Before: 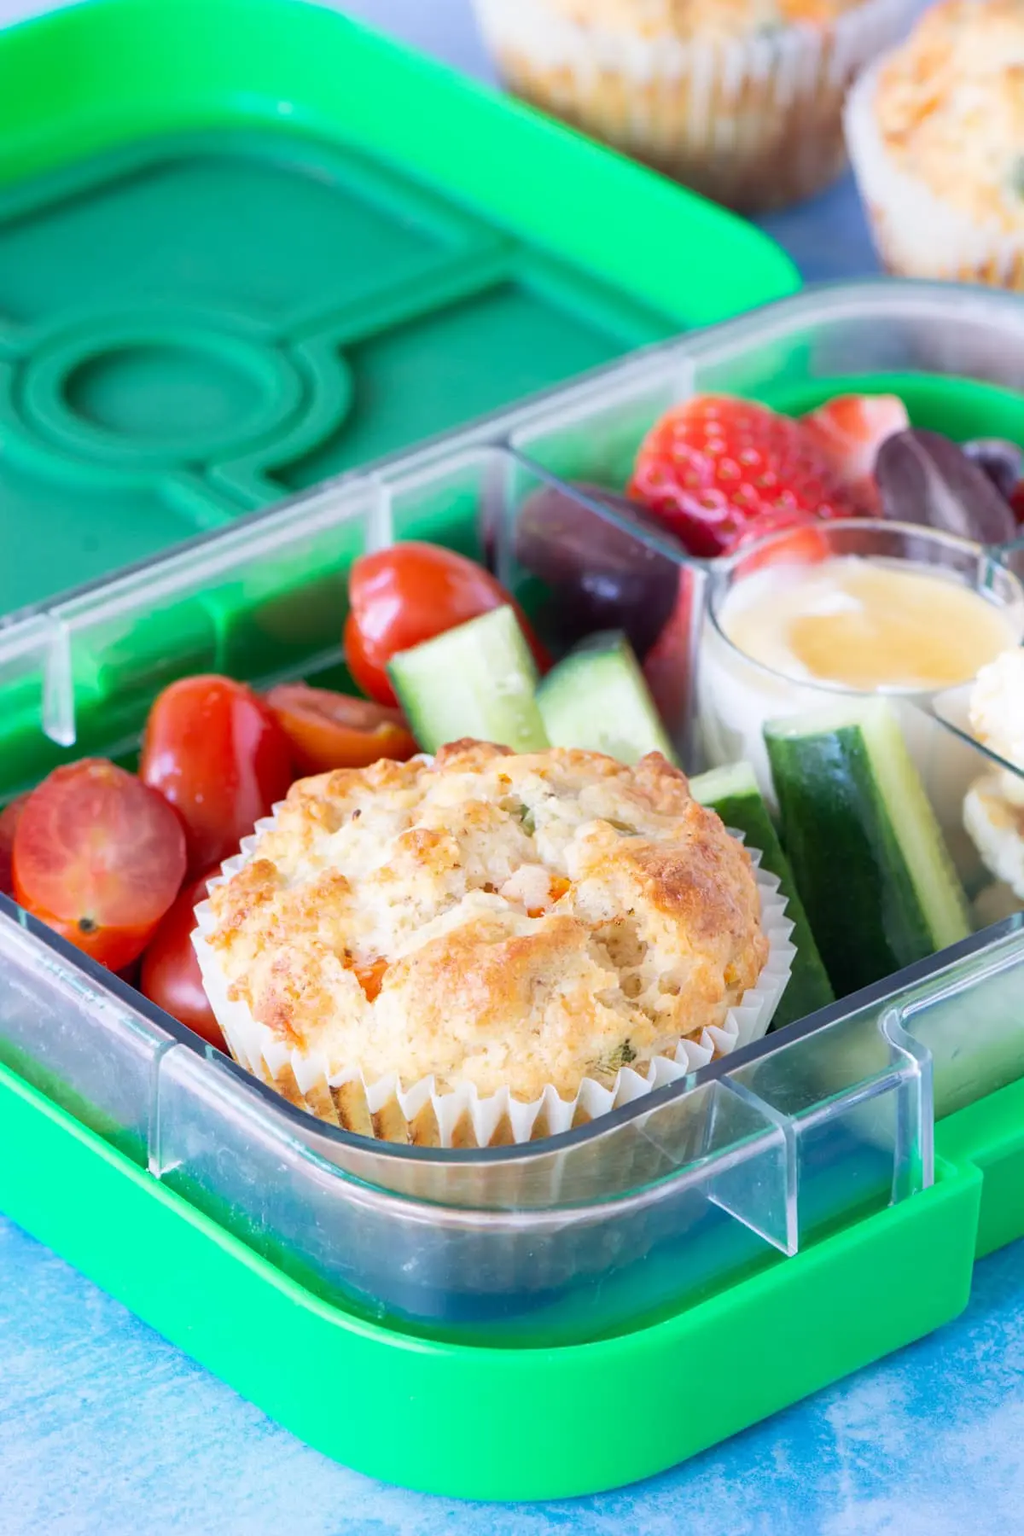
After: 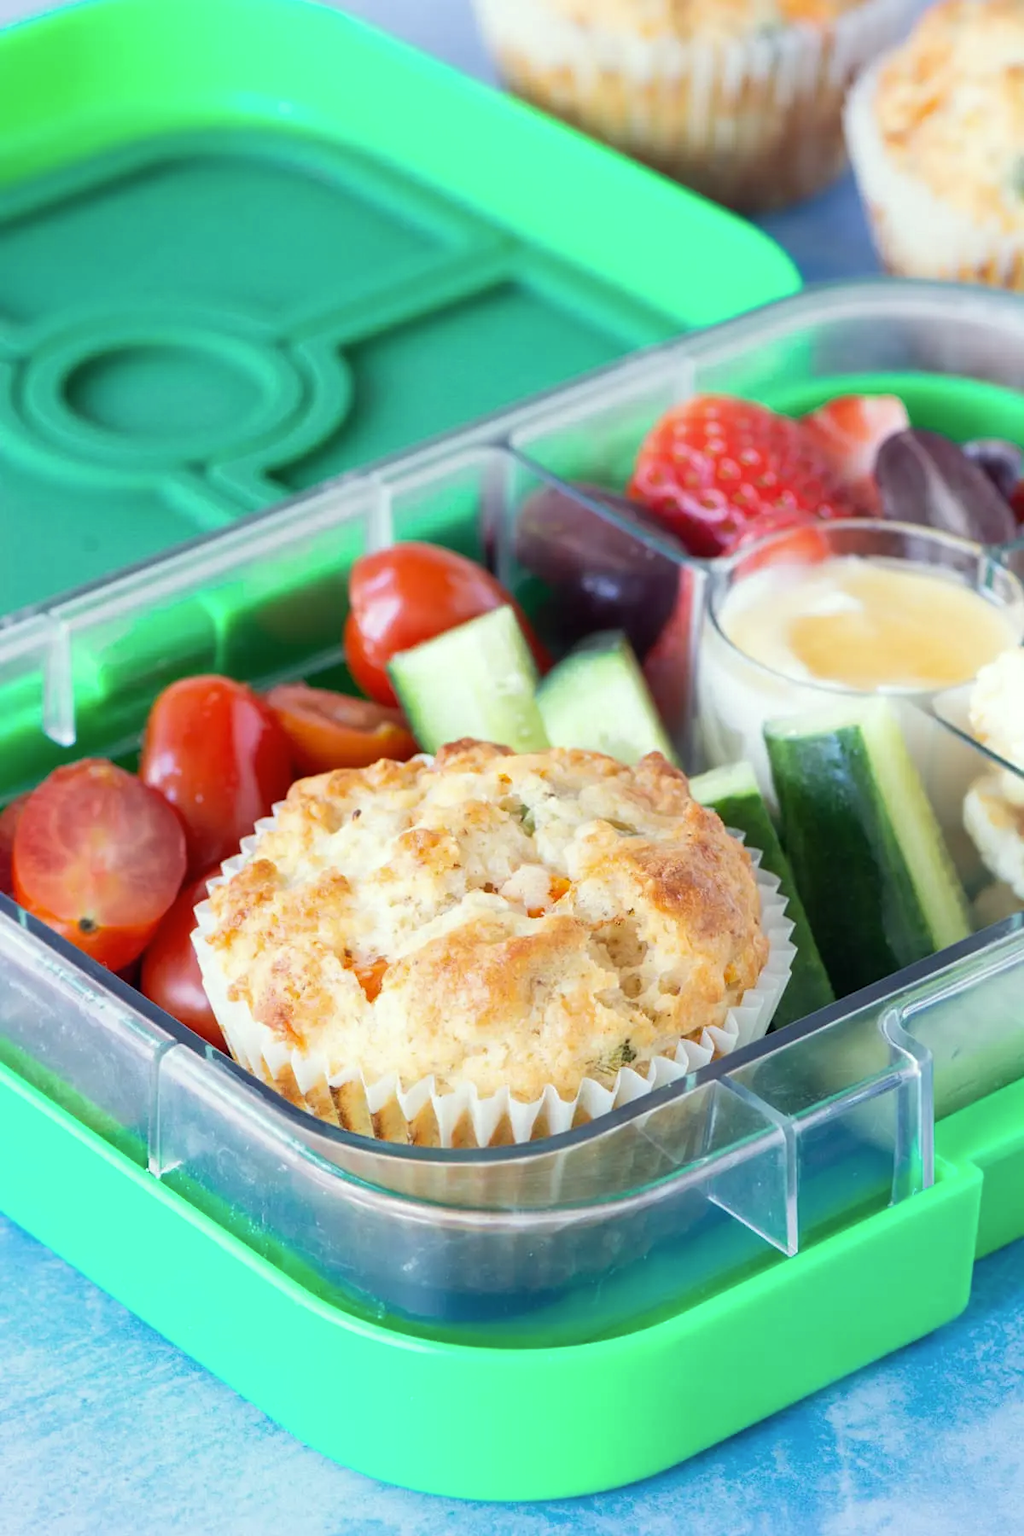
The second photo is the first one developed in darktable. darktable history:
color zones: curves: ch0 [(0, 0.558) (0.143, 0.548) (0.286, 0.447) (0.429, 0.259) (0.571, 0.5) (0.714, 0.5) (0.857, 0.593) (1, 0.558)]; ch1 [(0, 0.543) (0.01, 0.544) (0.12, 0.492) (0.248, 0.458) (0.5, 0.534) (0.748, 0.5) (0.99, 0.469) (1, 0.543)]; ch2 [(0, 0.507) (0.143, 0.522) (0.286, 0.505) (0.429, 0.5) (0.571, 0.5) (0.714, 0.5) (0.857, 0.5) (1, 0.507)], mix -123.65%
color correction: highlights a* -4.52, highlights b* 5.06, saturation 0.944
